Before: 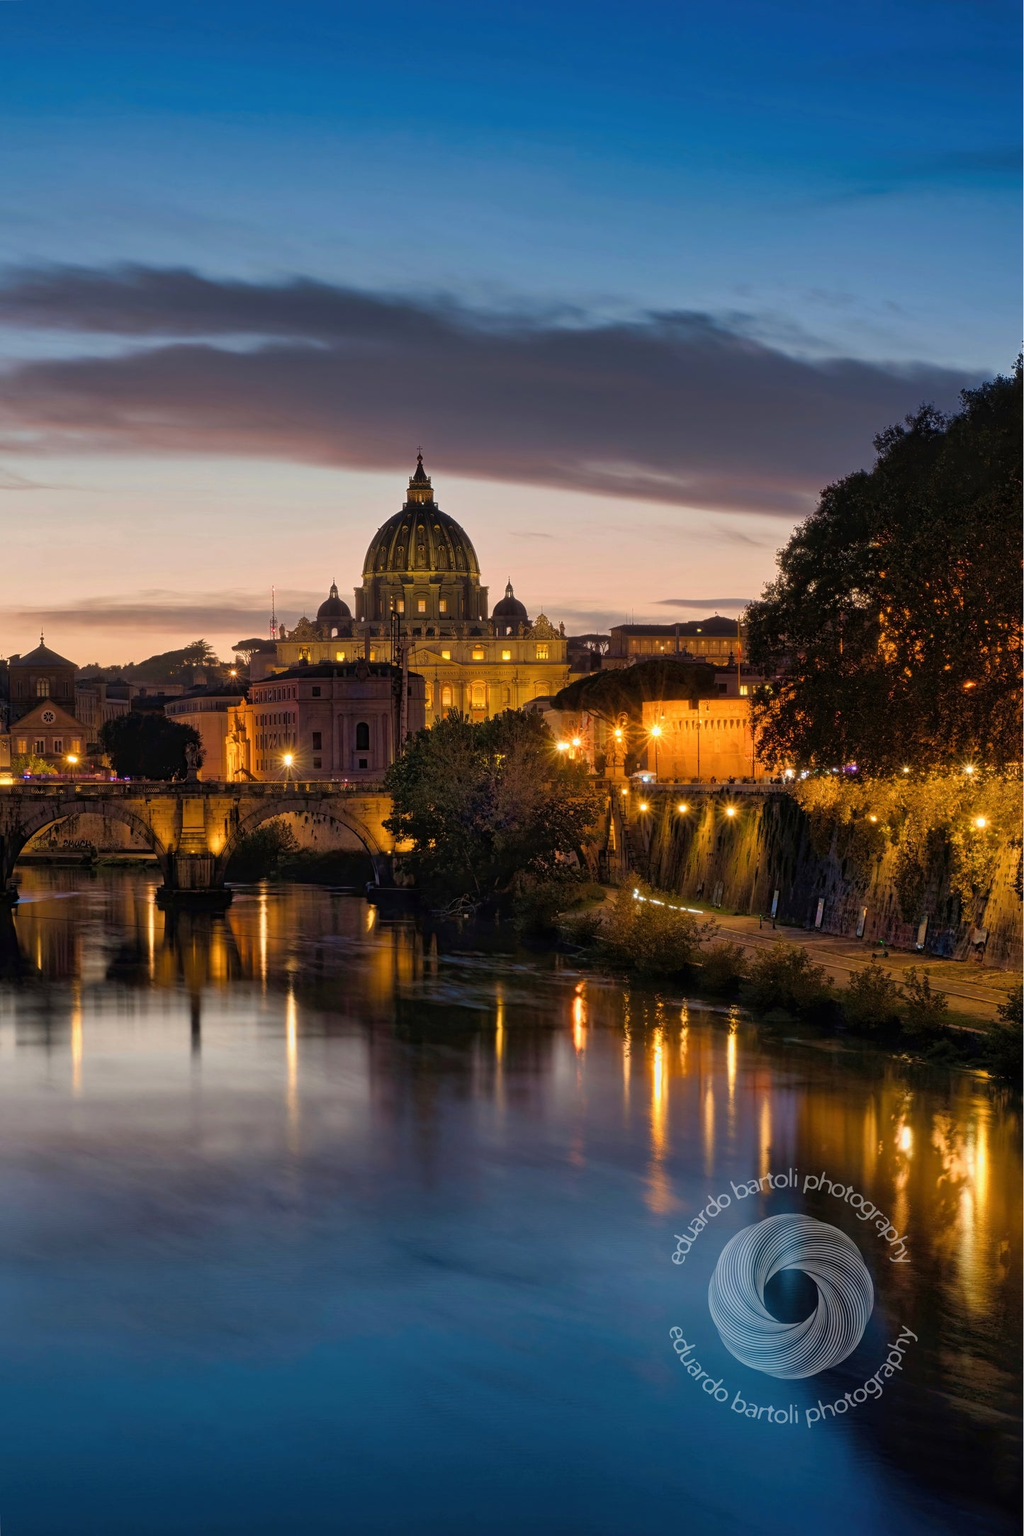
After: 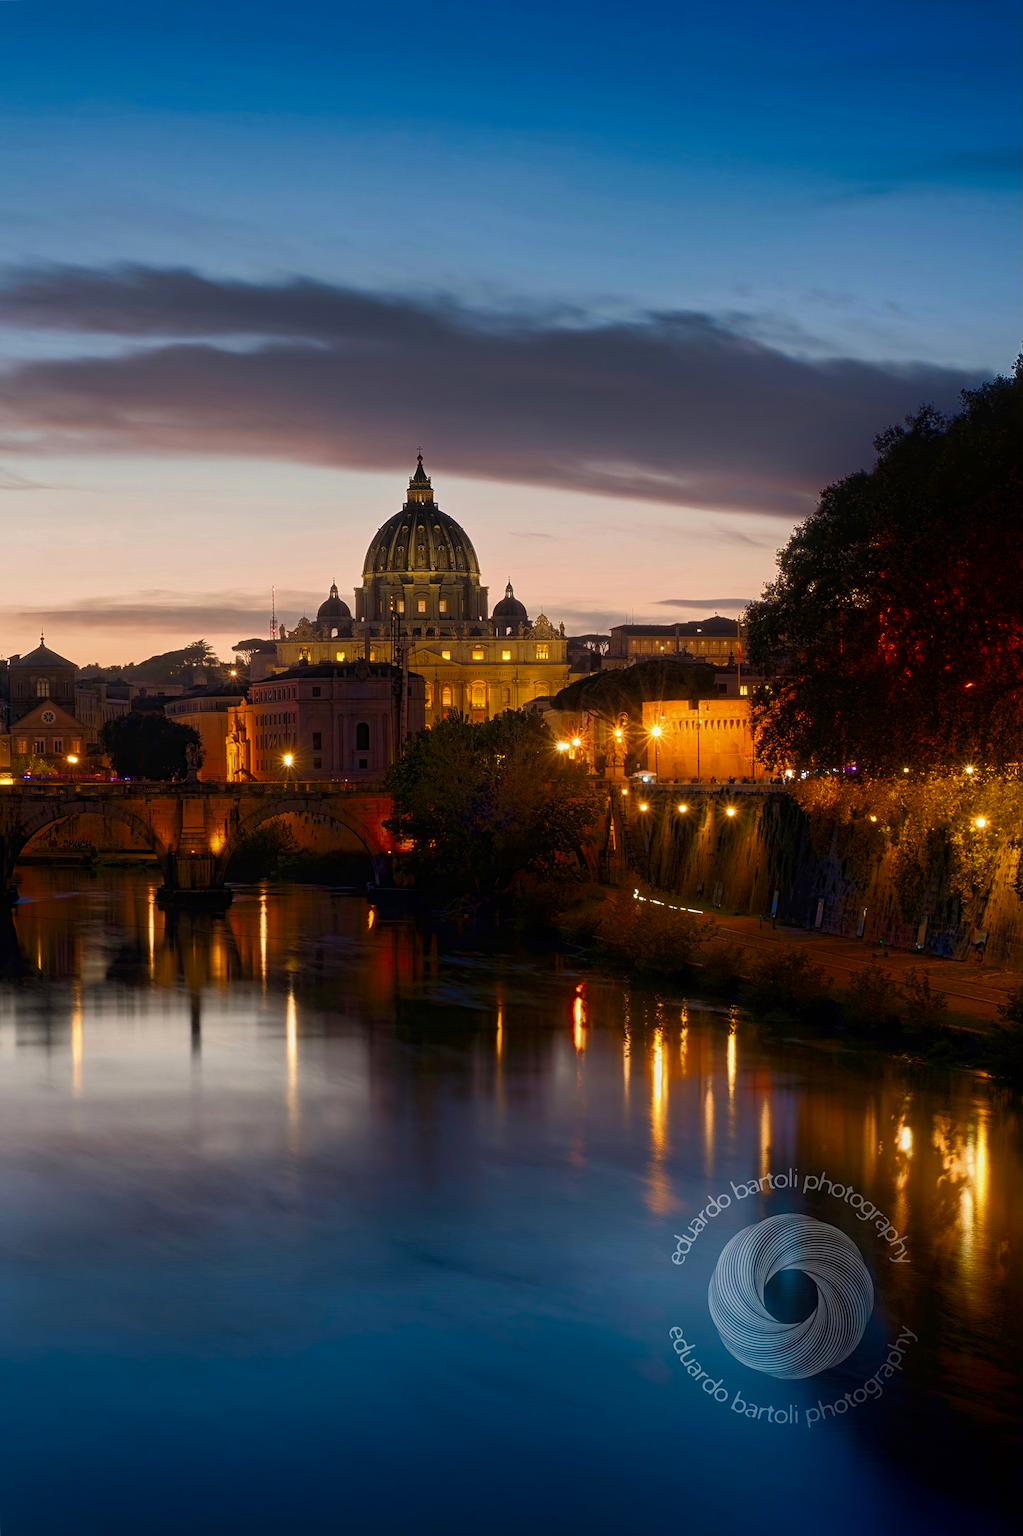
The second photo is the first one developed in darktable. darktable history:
shadows and highlights: shadows -70, highlights 35, soften with gaussian
sharpen: amount 0.2
